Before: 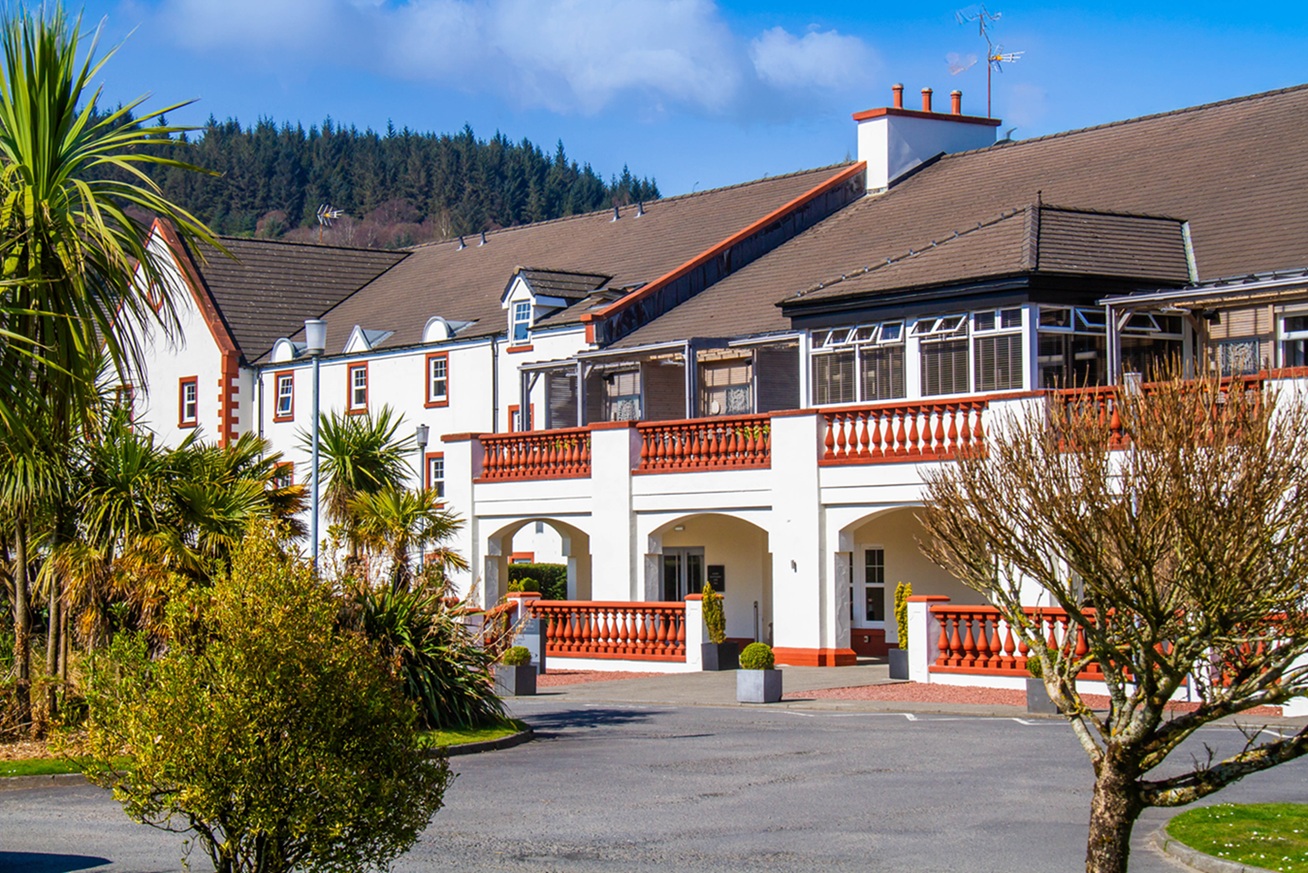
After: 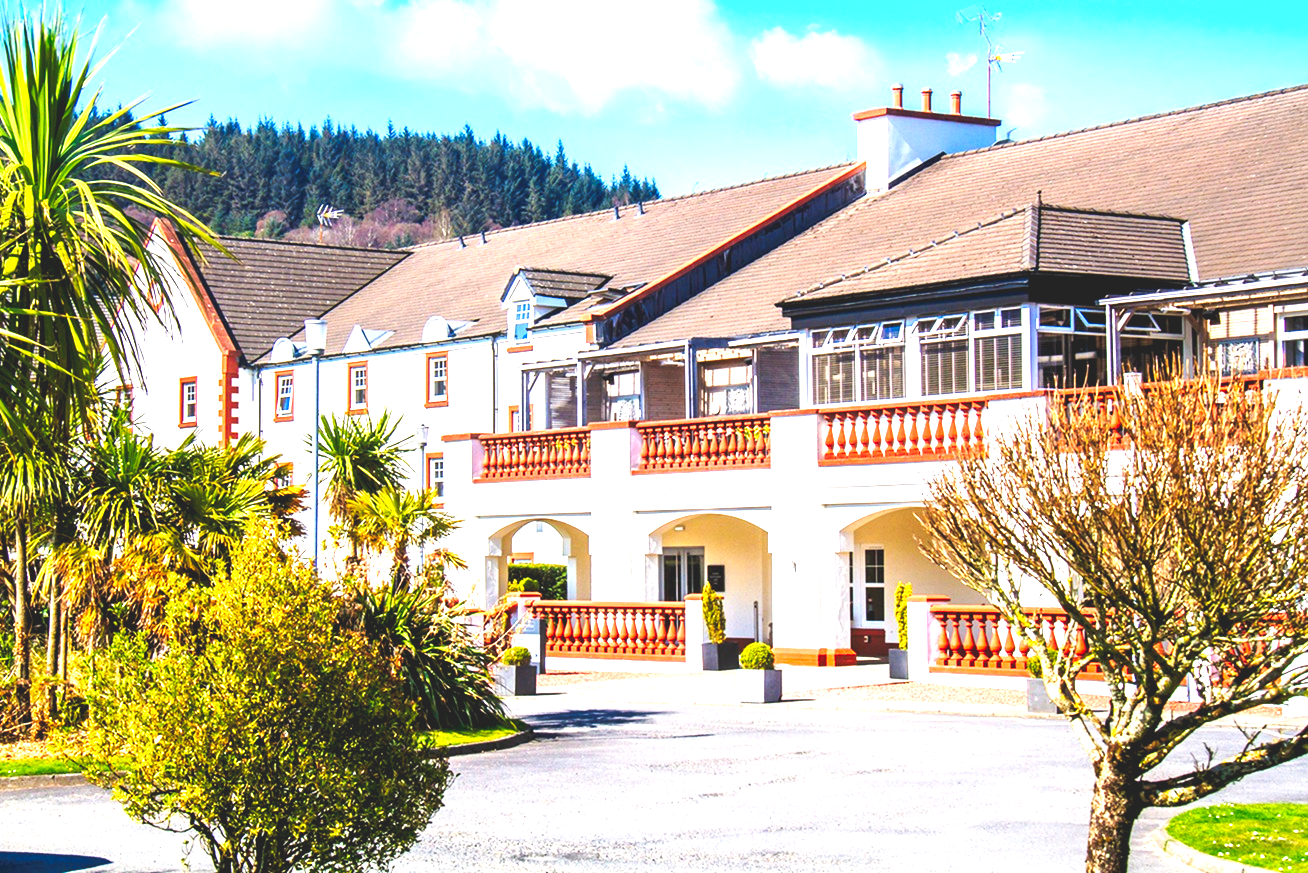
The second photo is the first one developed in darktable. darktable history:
tone curve: curves: ch0 [(0, 0.142) (0.384, 0.314) (0.752, 0.711) (0.991, 0.95)]; ch1 [(0.006, 0.129) (0.346, 0.384) (1, 1)]; ch2 [(0.003, 0.057) (0.261, 0.248) (1, 1)], preserve colors none
exposure: black level correction 0.006, exposure 2.065 EV, compensate highlight preservation false
